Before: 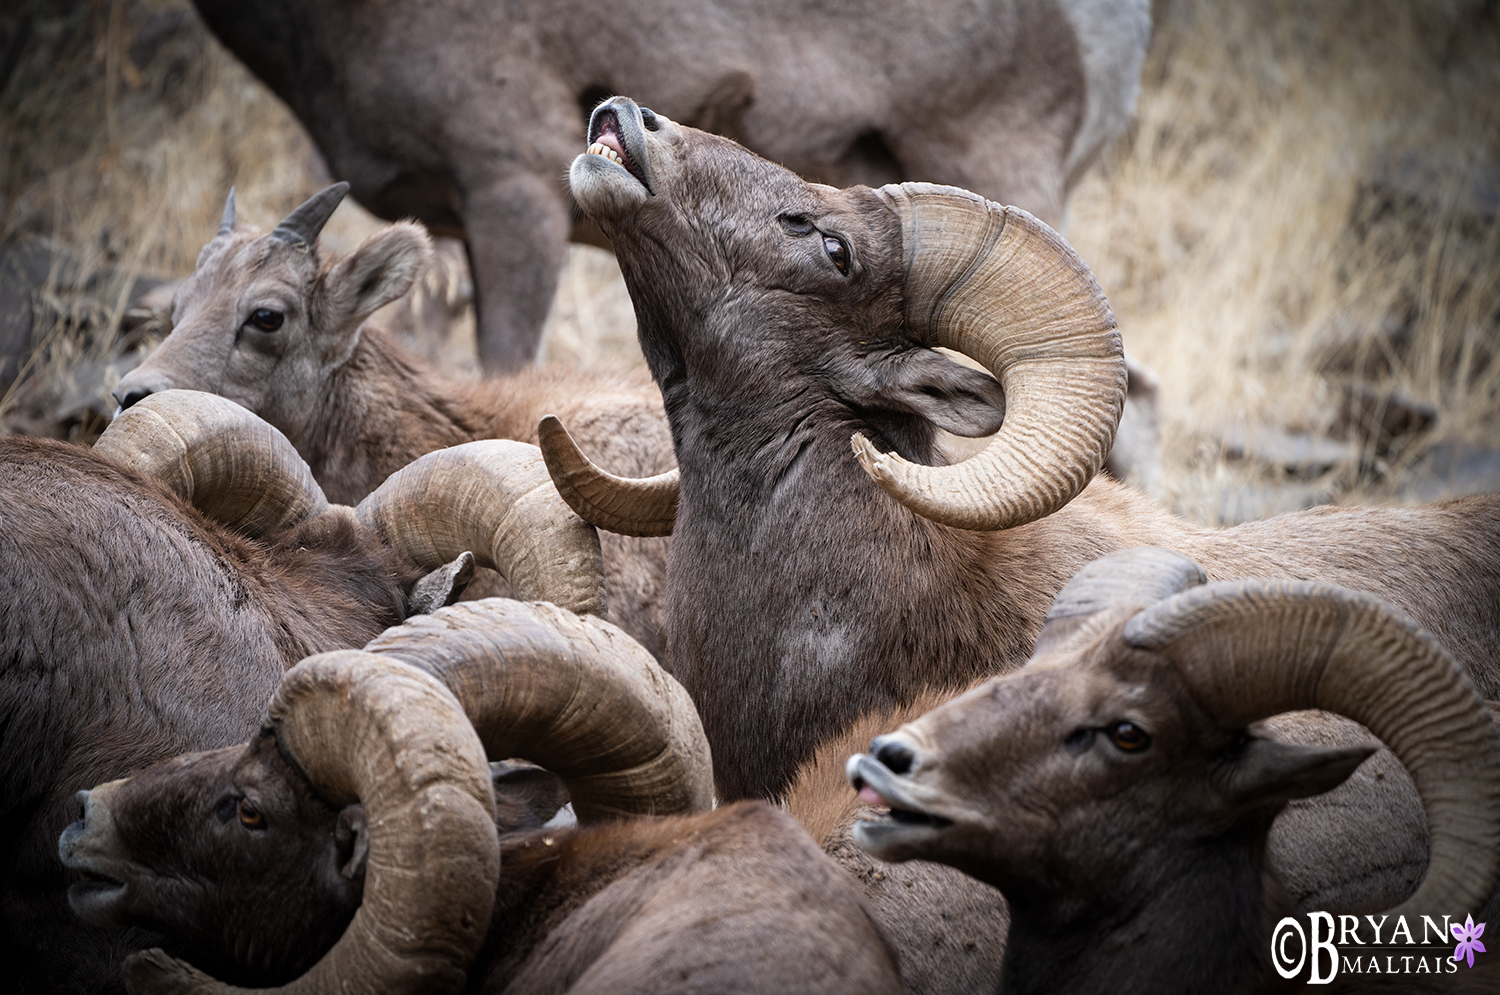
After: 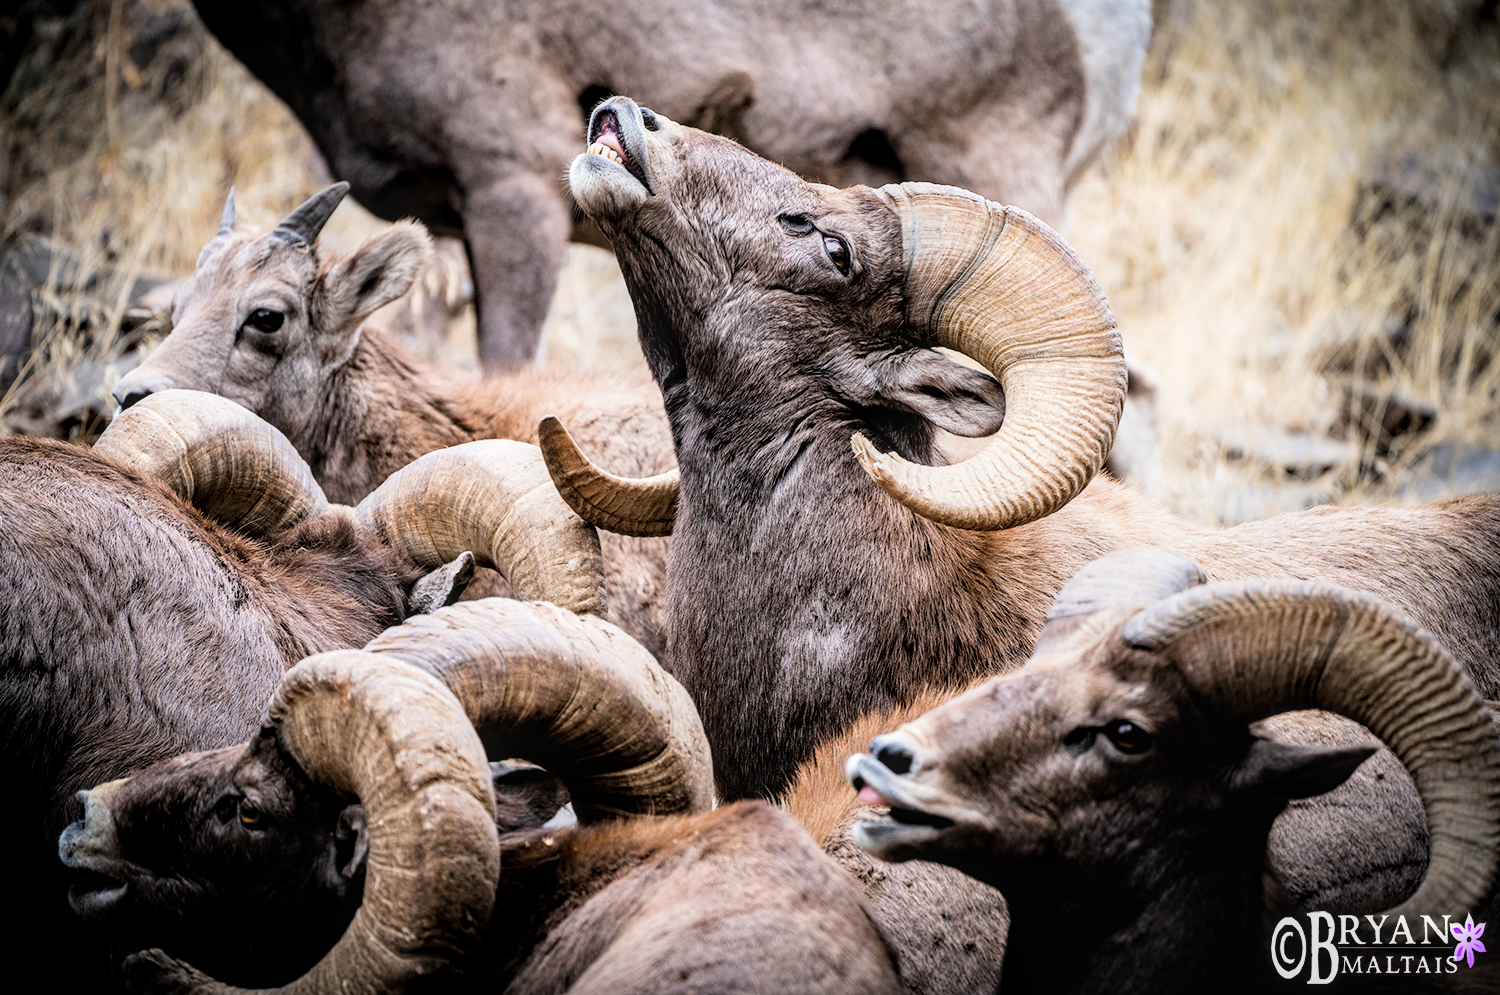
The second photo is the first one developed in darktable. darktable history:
filmic rgb: black relative exposure -5 EV, hardness 2.88, contrast 1.3, highlights saturation mix -20%
exposure: black level correction 0, exposure 0.9 EV, compensate exposure bias true, compensate highlight preservation false
color balance rgb: perceptual saturation grading › global saturation 30%, global vibrance 10%
local contrast: on, module defaults
